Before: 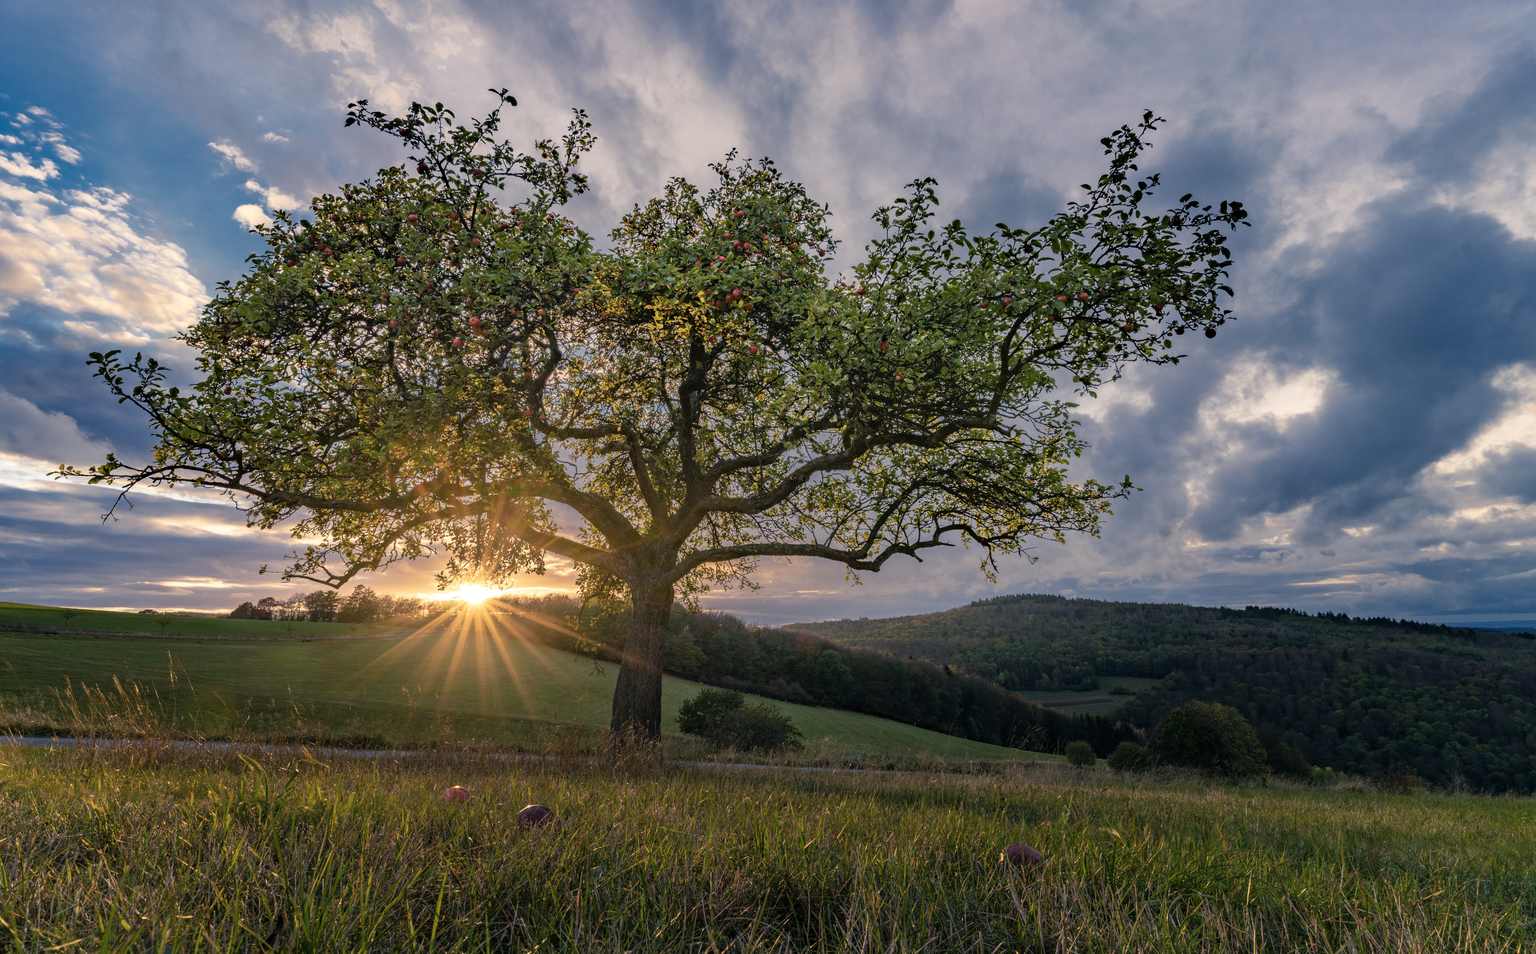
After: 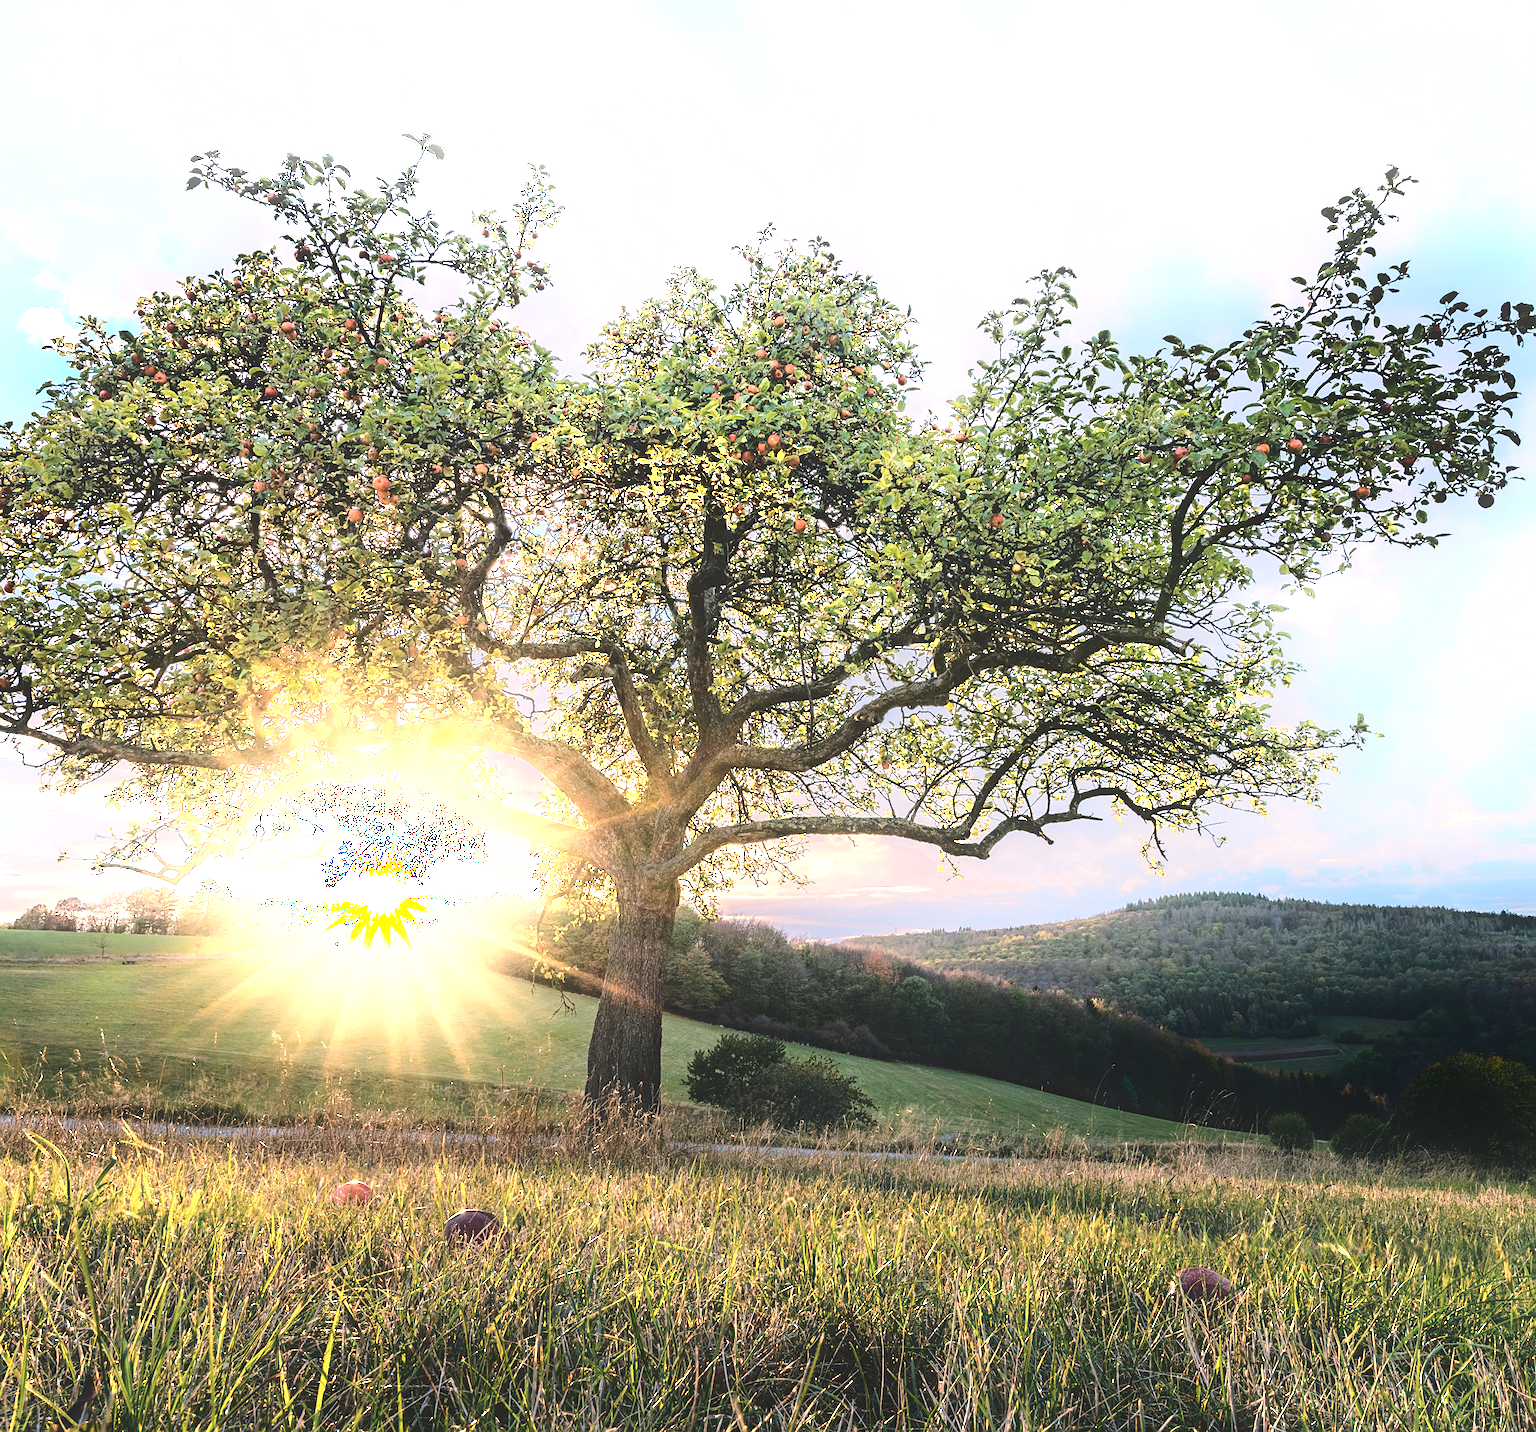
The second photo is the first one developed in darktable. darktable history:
crop and rotate: left 14.407%, right 18.987%
color balance rgb: global offset › luminance 1.99%, perceptual saturation grading › global saturation 0.782%, perceptual brilliance grading › mid-tones 9.266%, perceptual brilliance grading › shadows 14.377%, global vibrance 25.021%, contrast 9.578%
exposure: black level correction 0, exposure 0.889 EV, compensate exposure bias true, compensate highlight preservation false
shadows and highlights: shadows -89.54, highlights 88.36, soften with gaussian
color zones: curves: ch0 [(0.018, 0.548) (0.197, 0.654) (0.425, 0.447) (0.605, 0.658) (0.732, 0.579)]; ch1 [(0.105, 0.531) (0.224, 0.531) (0.386, 0.39) (0.618, 0.456) (0.732, 0.456) (0.956, 0.421)]; ch2 [(0.039, 0.583) (0.215, 0.465) (0.399, 0.544) (0.465, 0.548) (0.614, 0.447) (0.724, 0.43) (0.882, 0.623) (0.956, 0.632)]
sharpen: on, module defaults
tone curve: curves: ch0 [(0, 0) (0.003, 0.14) (0.011, 0.141) (0.025, 0.141) (0.044, 0.142) (0.069, 0.146) (0.1, 0.151) (0.136, 0.16) (0.177, 0.182) (0.224, 0.214) (0.277, 0.272) (0.335, 0.35) (0.399, 0.453) (0.468, 0.548) (0.543, 0.634) (0.623, 0.715) (0.709, 0.778) (0.801, 0.848) (0.898, 0.902) (1, 1)], color space Lab, independent channels, preserve colors none
